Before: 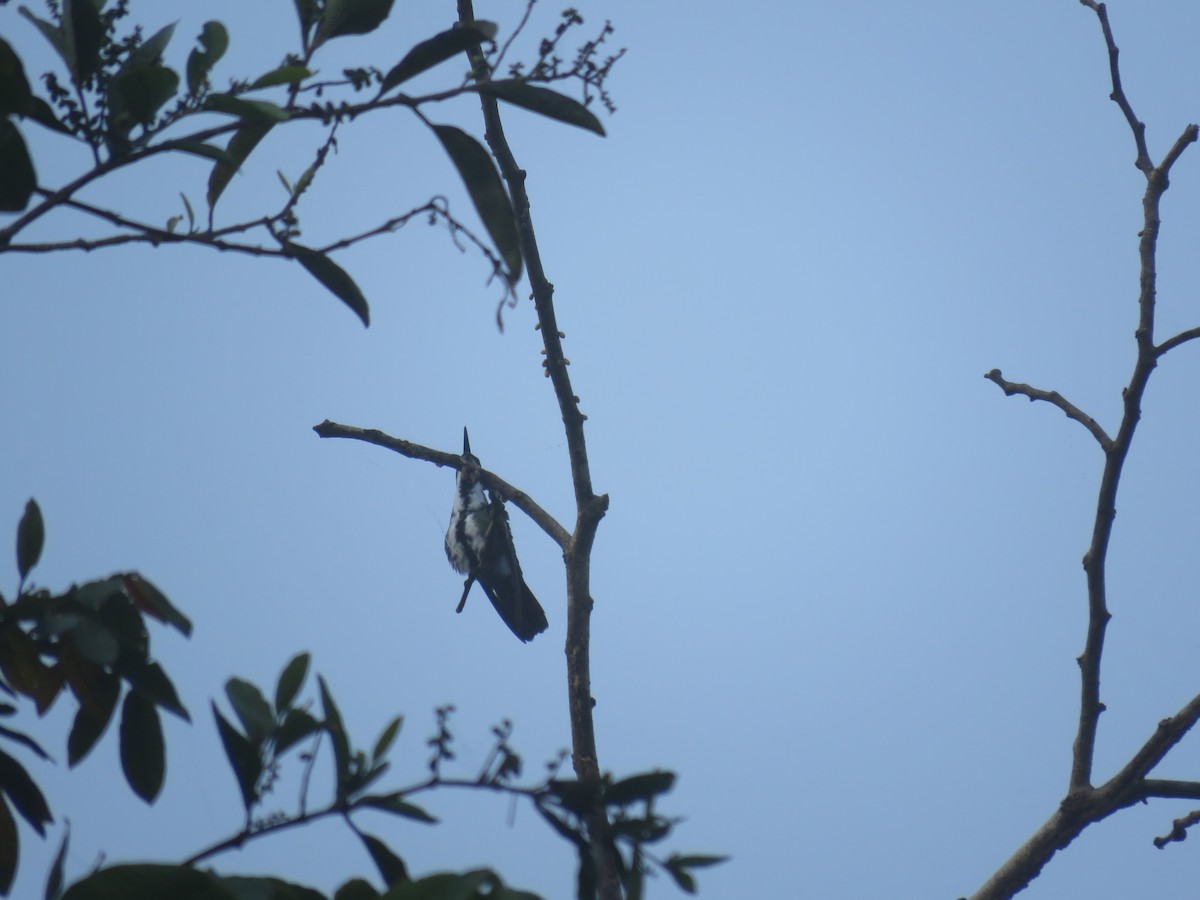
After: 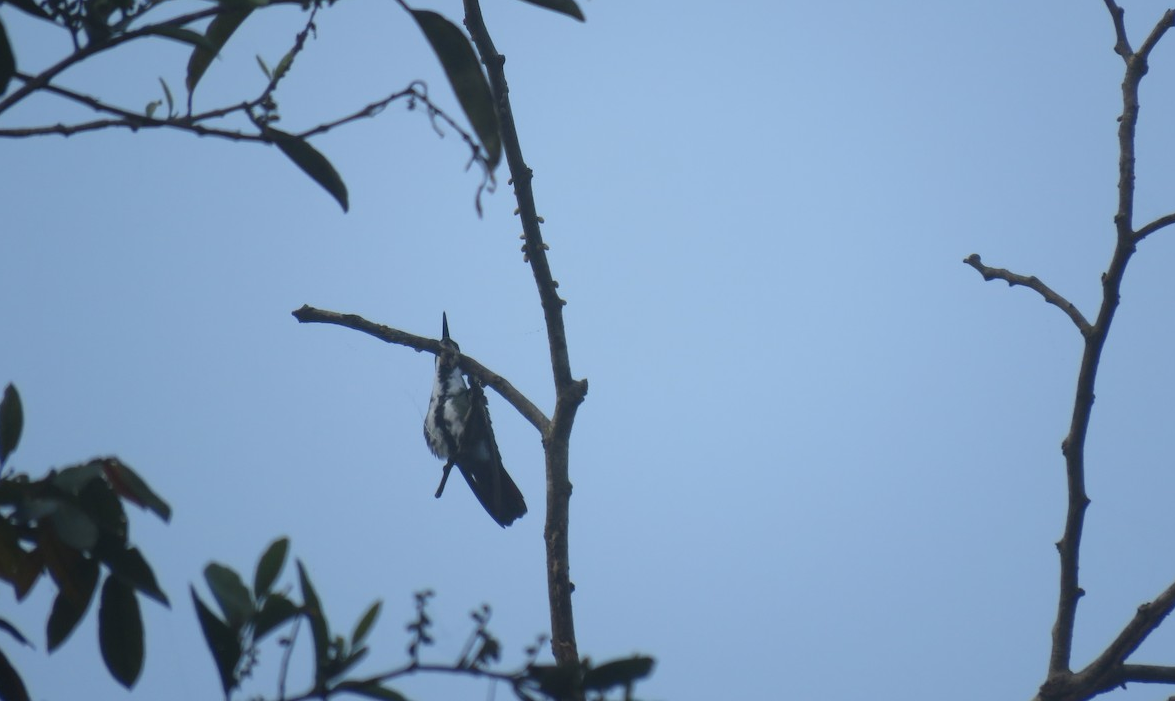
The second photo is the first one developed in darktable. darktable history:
crop and rotate: left 1.814%, top 12.818%, right 0.25%, bottom 9.225%
